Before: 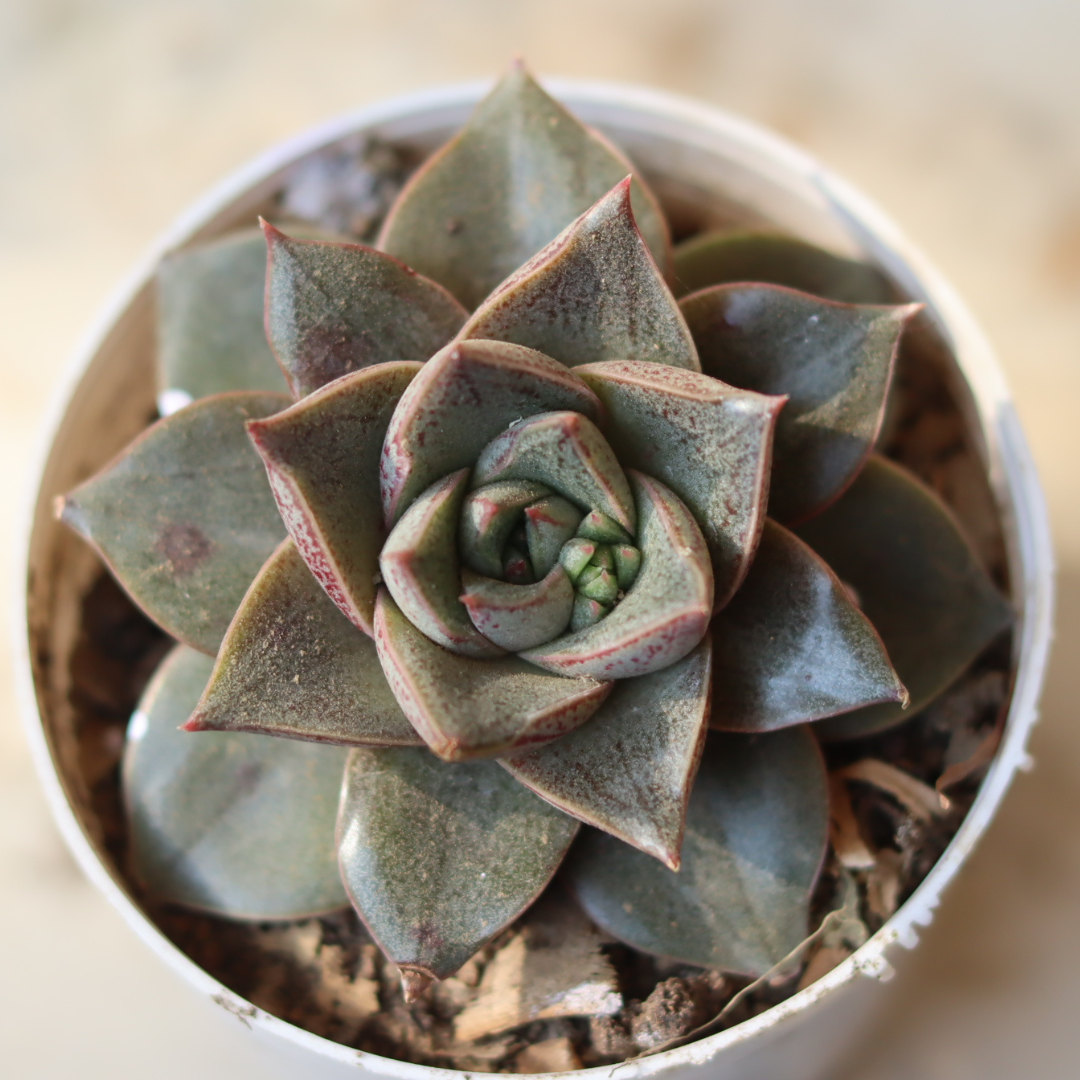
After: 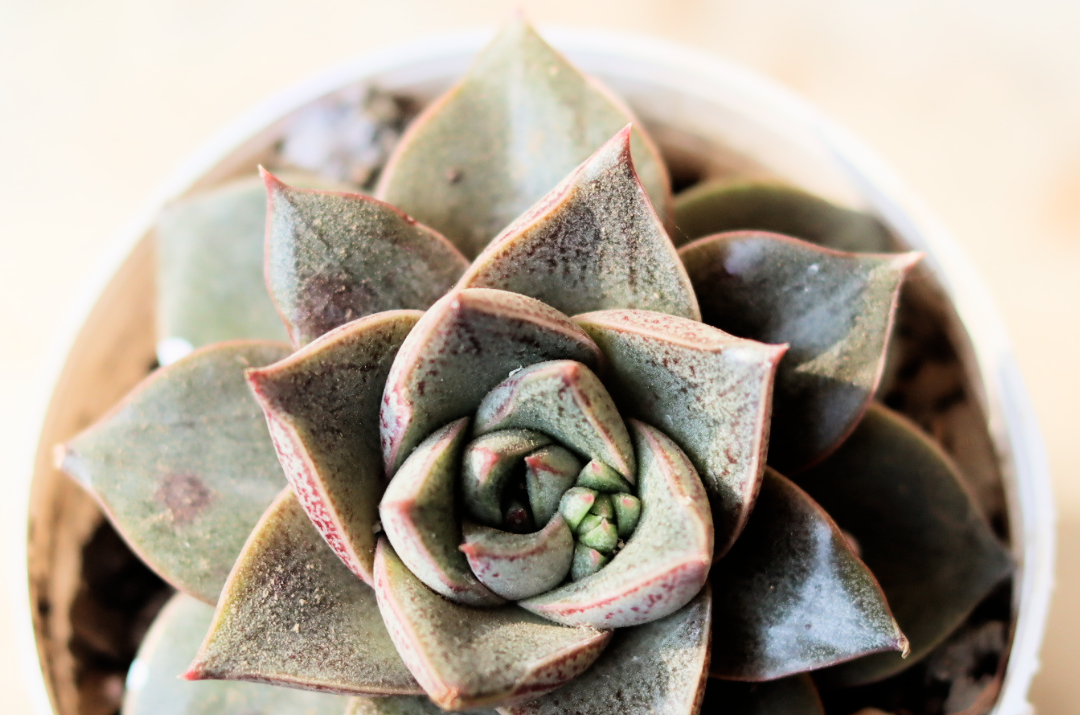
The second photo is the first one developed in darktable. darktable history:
shadows and highlights: shadows -71.2, highlights 33.69, soften with gaussian
exposure: black level correction 0.001, exposure 0.955 EV, compensate exposure bias true, compensate highlight preservation false
crop and rotate: top 4.806%, bottom 28.915%
filmic rgb: black relative exposure -5.07 EV, white relative exposure 3.97 EV, threshold 3.01 EV, hardness 2.91, contrast 1.401, highlights saturation mix -21.1%, enable highlight reconstruction true
